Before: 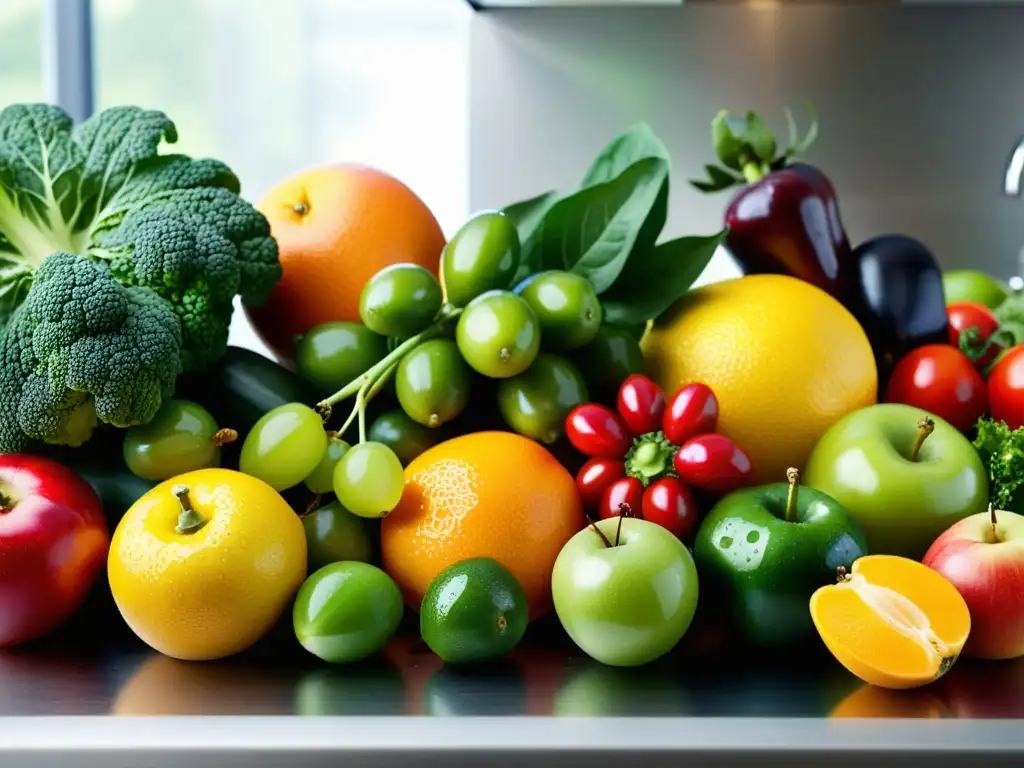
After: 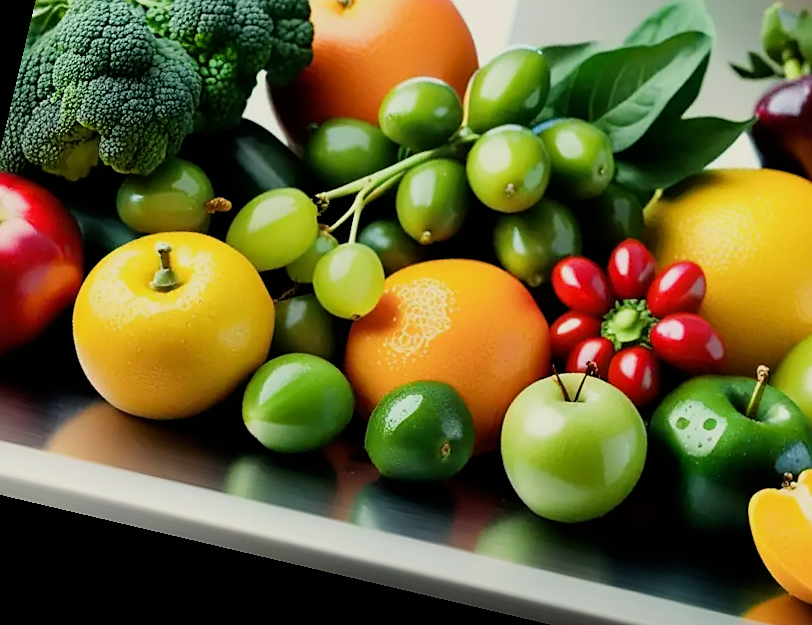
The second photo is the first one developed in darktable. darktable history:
white balance: red 1.029, blue 0.92
filmic rgb: white relative exposure 3.85 EV, hardness 4.3
rotate and perspective: rotation 13.27°, automatic cropping off
exposure: exposure 0.15 EV, compensate highlight preservation false
sharpen: radius 1.864, amount 0.398, threshold 1.271
crop: left 6.488%, top 27.668%, right 24.183%, bottom 8.656%
levels: levels [0, 0.499, 1]
